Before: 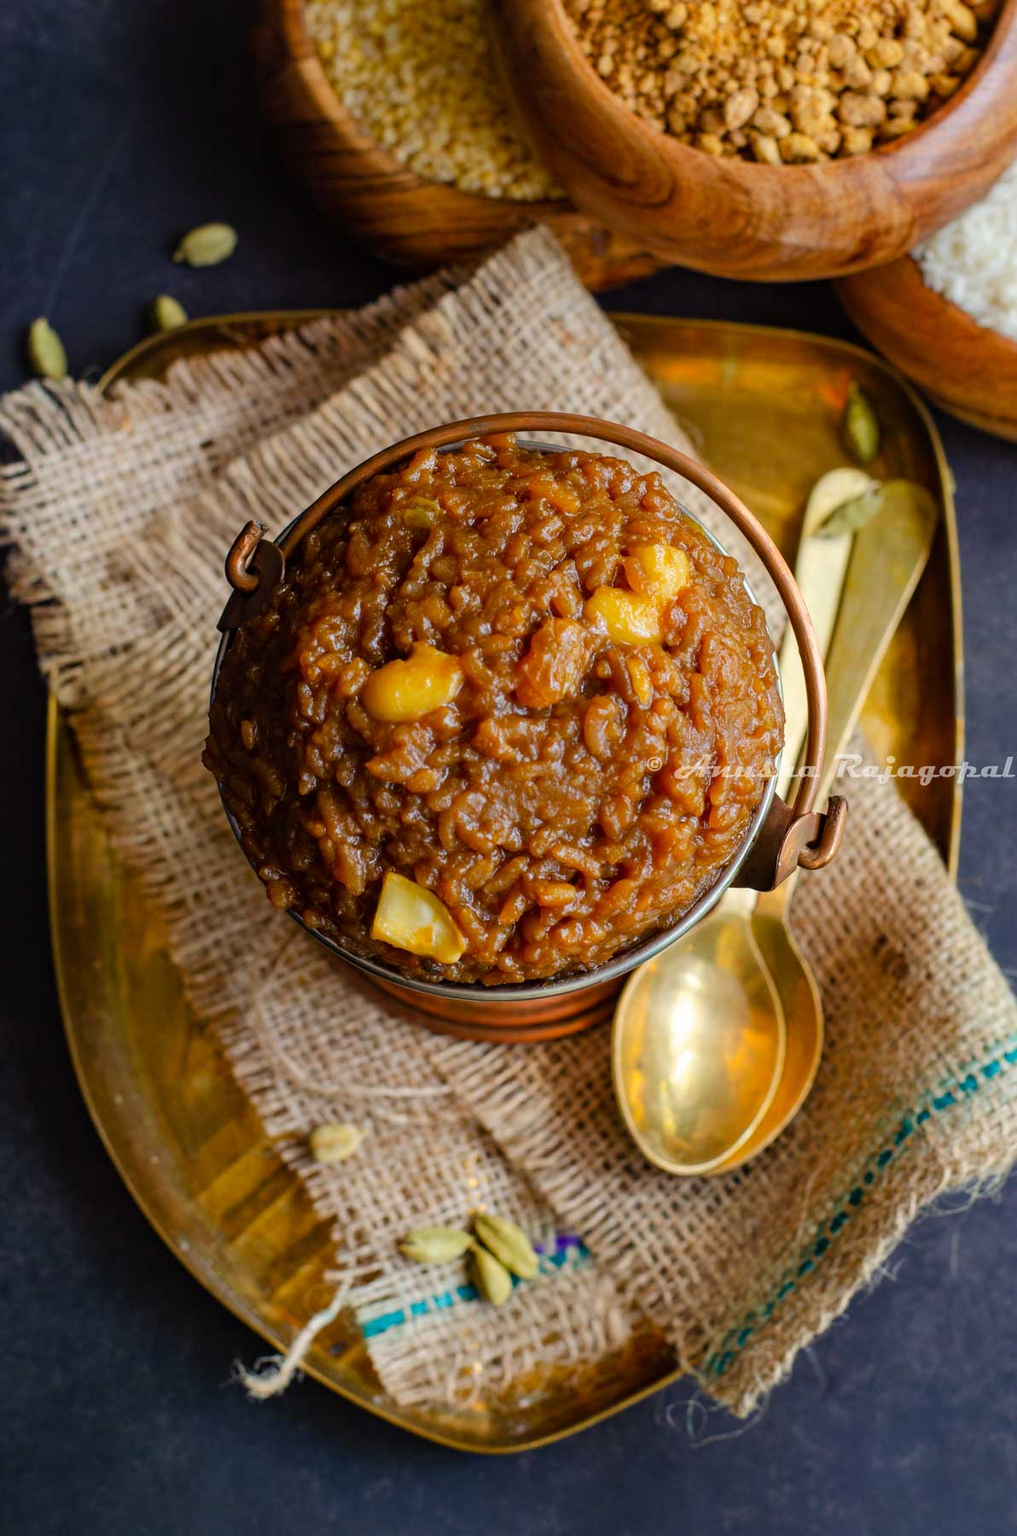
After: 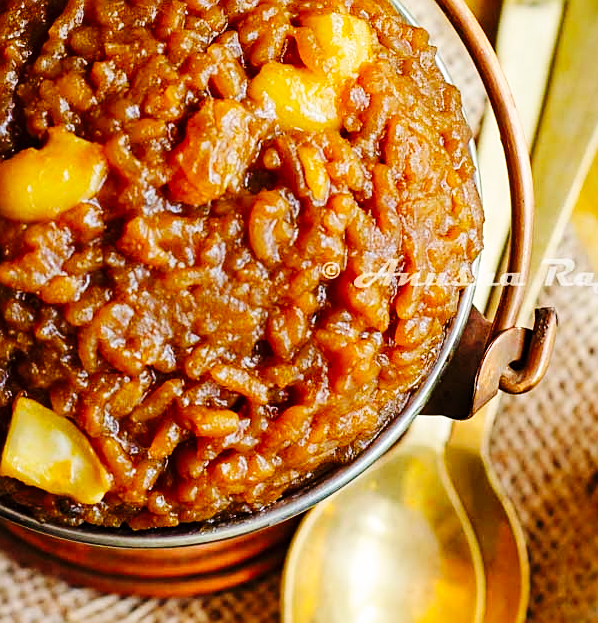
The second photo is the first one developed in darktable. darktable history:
base curve: curves: ch0 [(0, 0) (0.036, 0.025) (0.121, 0.166) (0.206, 0.329) (0.605, 0.79) (1, 1)], preserve colors none
sharpen: on, module defaults
crop: left 36.607%, top 34.735%, right 13.146%, bottom 30.611%
